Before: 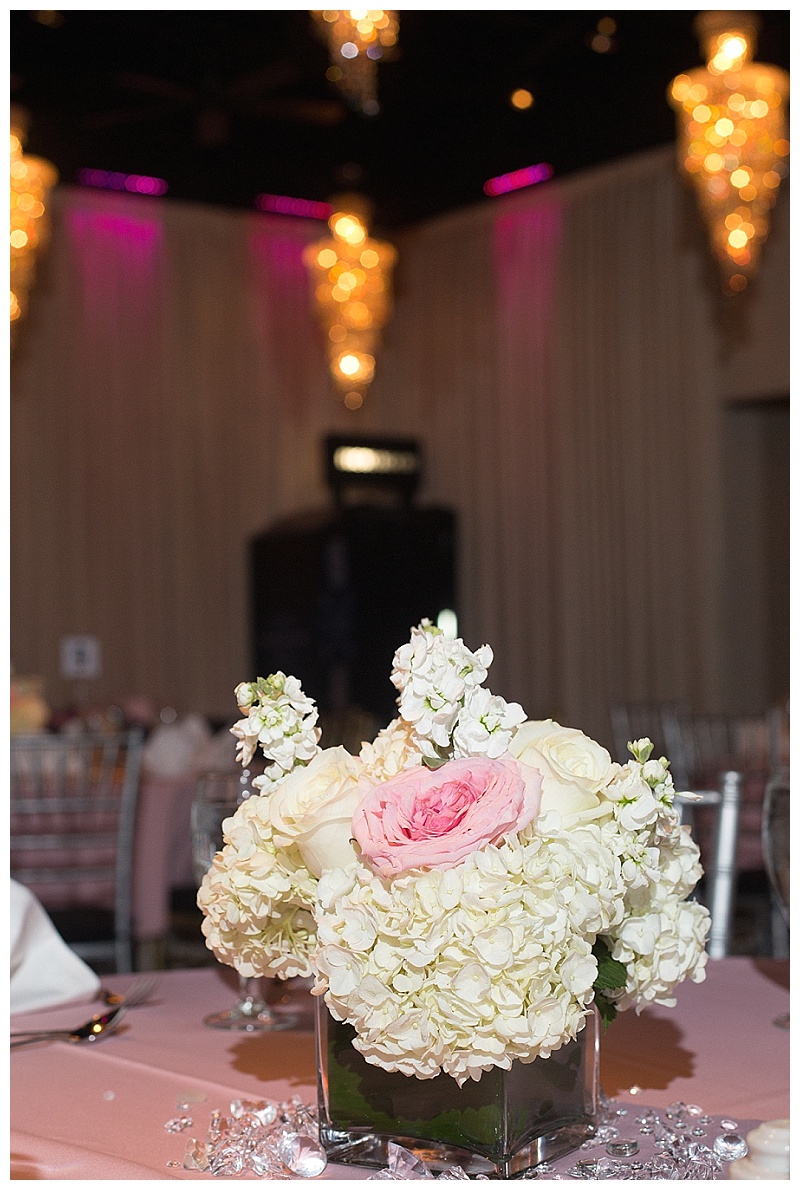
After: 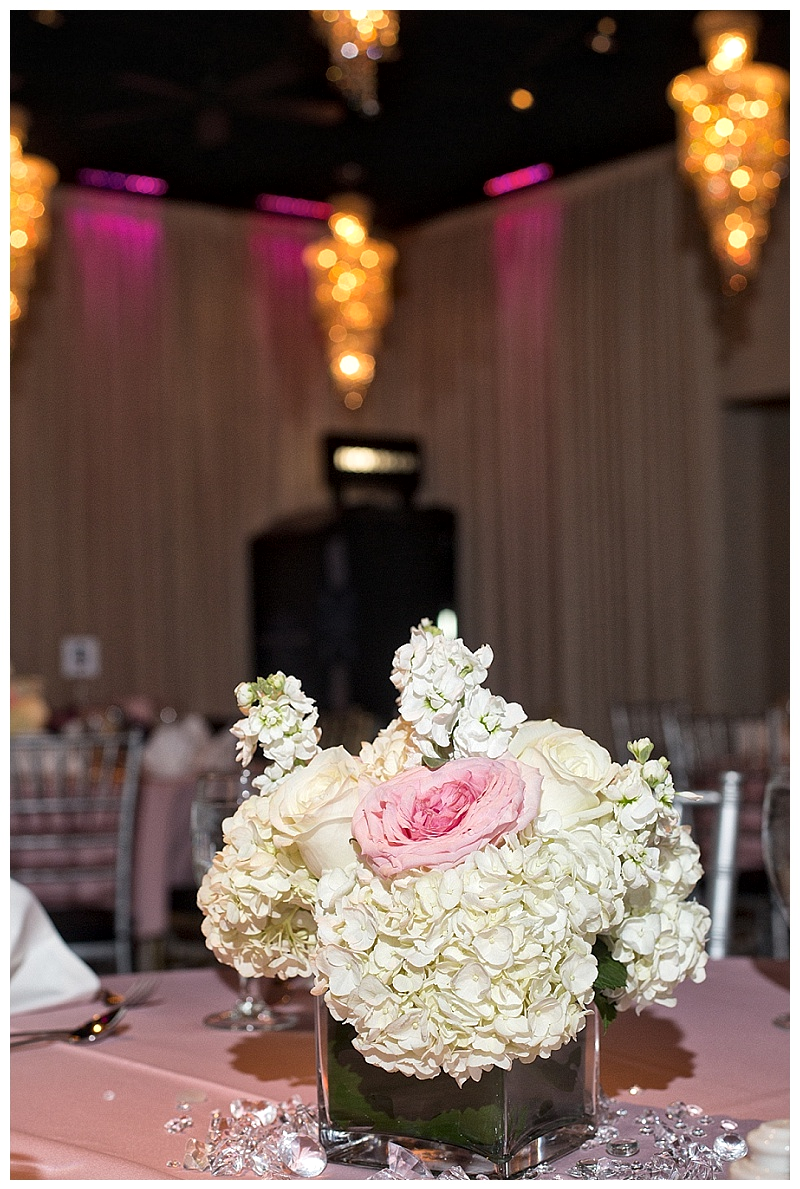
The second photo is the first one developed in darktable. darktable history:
crop: bottom 0.071%
local contrast: mode bilateral grid, contrast 20, coarseness 20, detail 150%, midtone range 0.2
